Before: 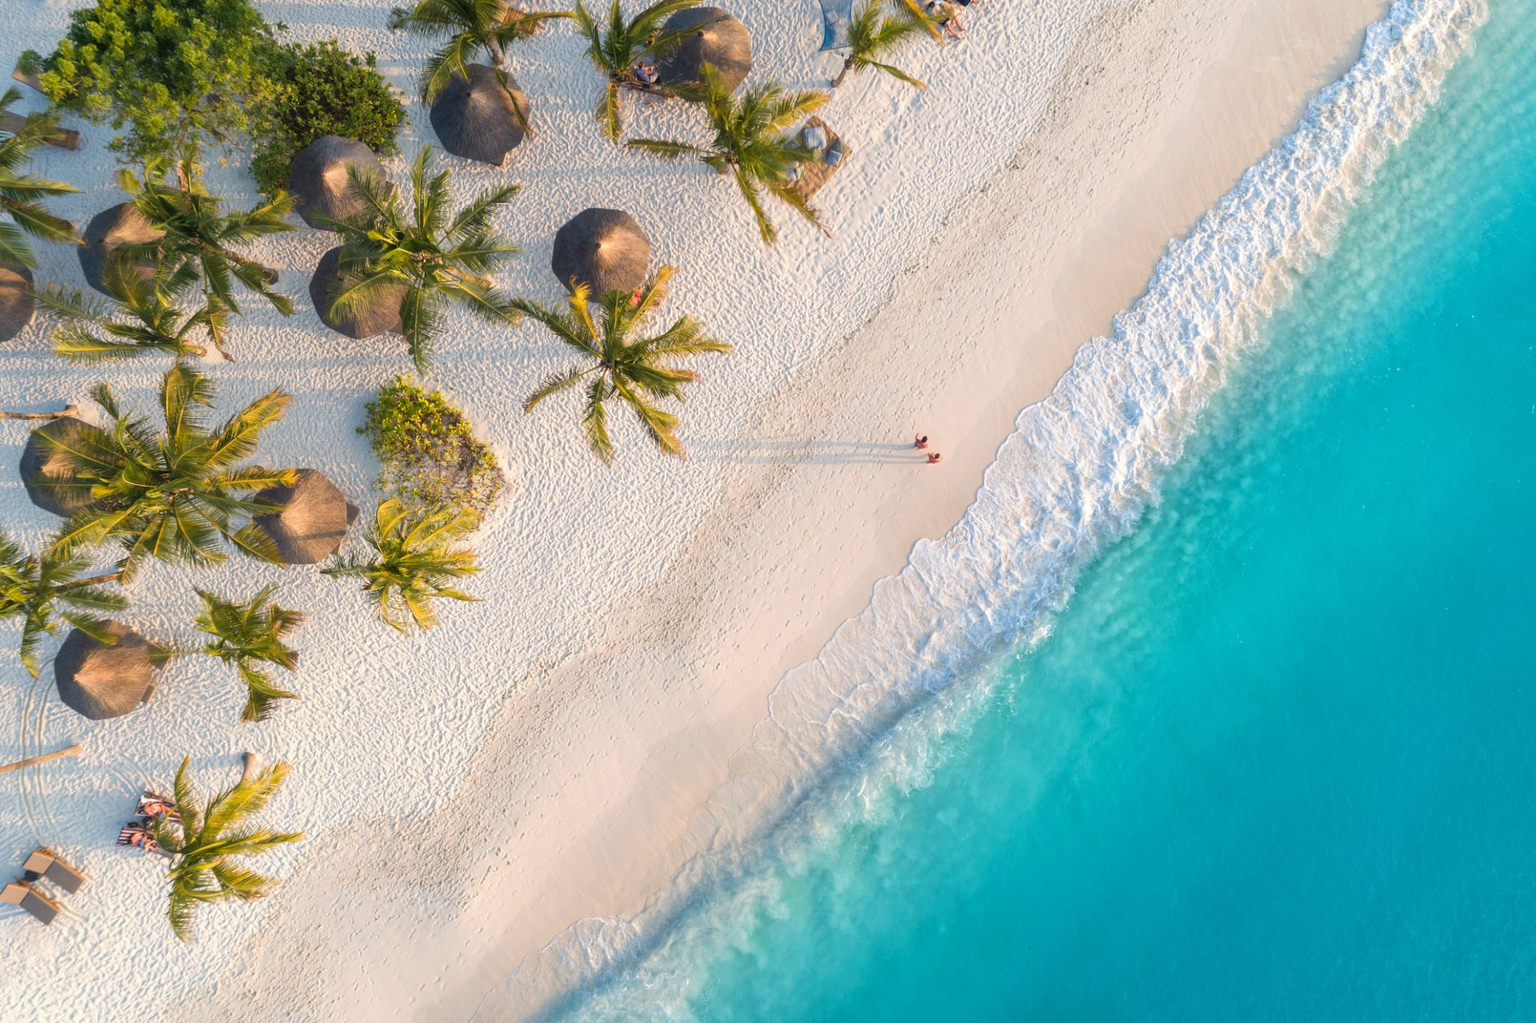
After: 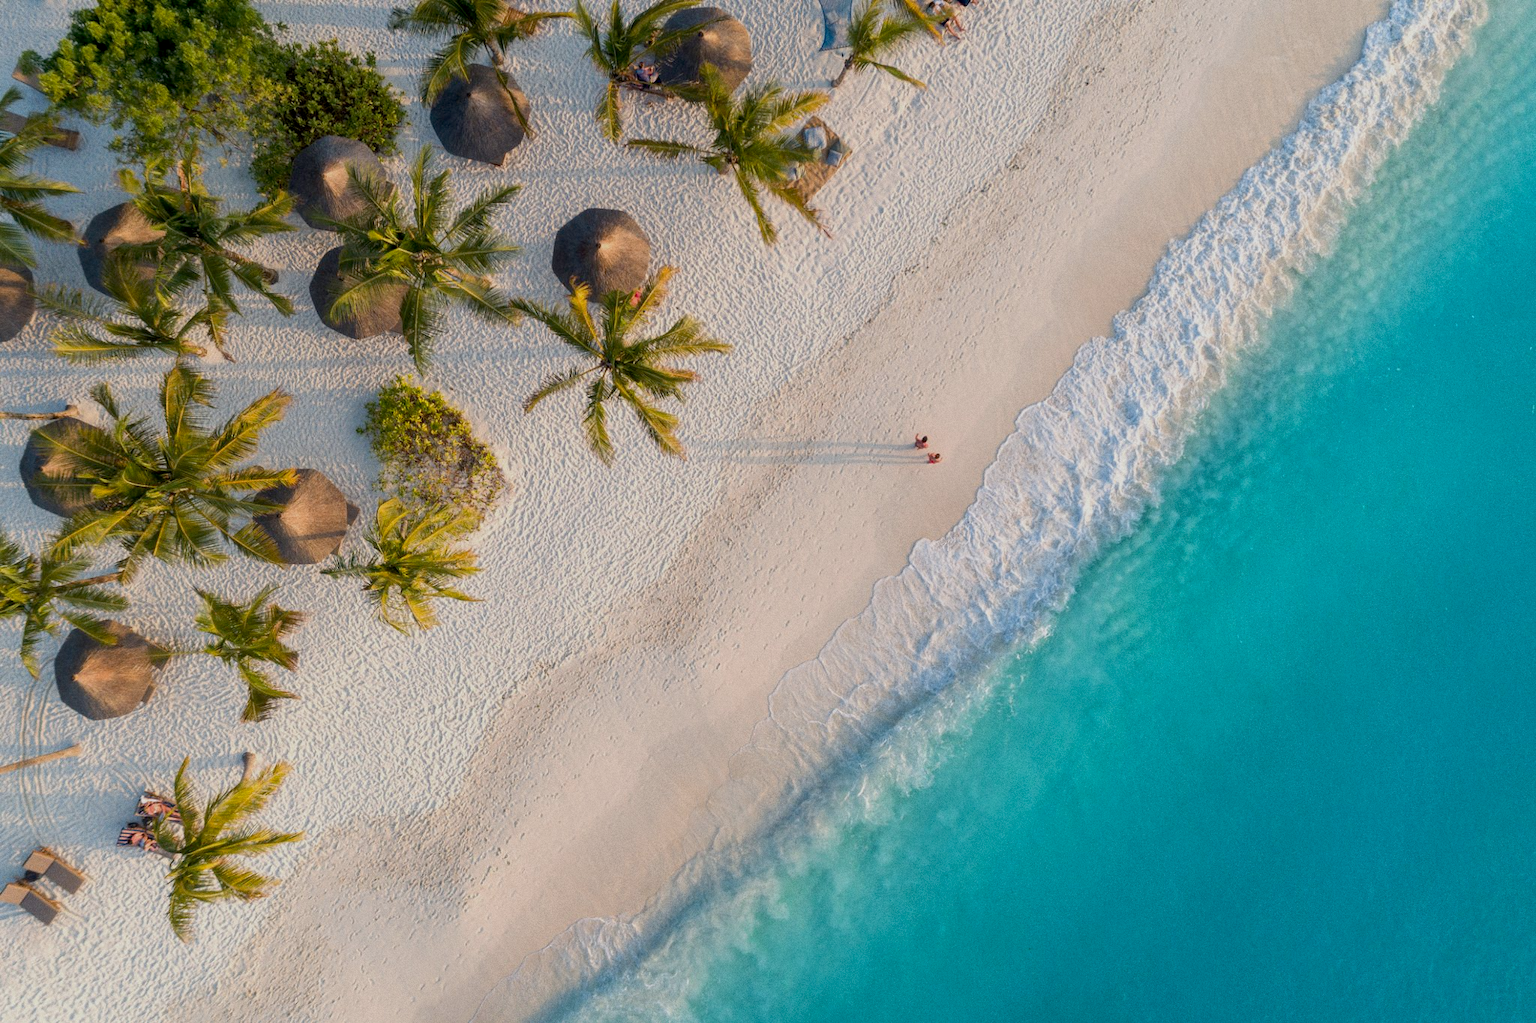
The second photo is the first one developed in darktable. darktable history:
grain: coarseness 0.09 ISO
exposure: black level correction 0.011, exposure -0.478 EV, compensate highlight preservation false
